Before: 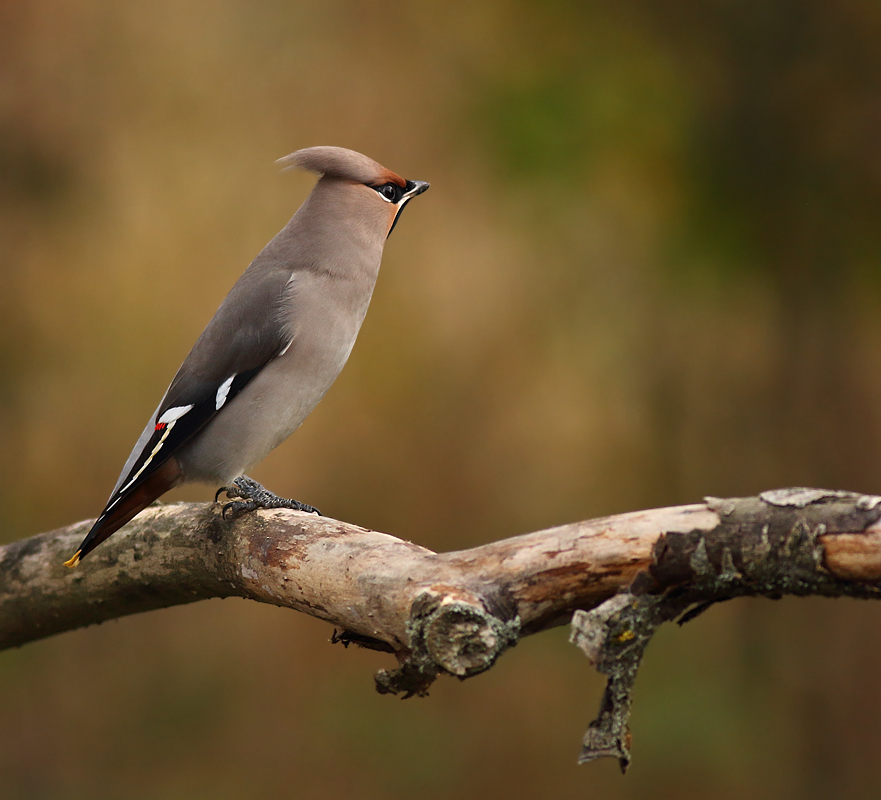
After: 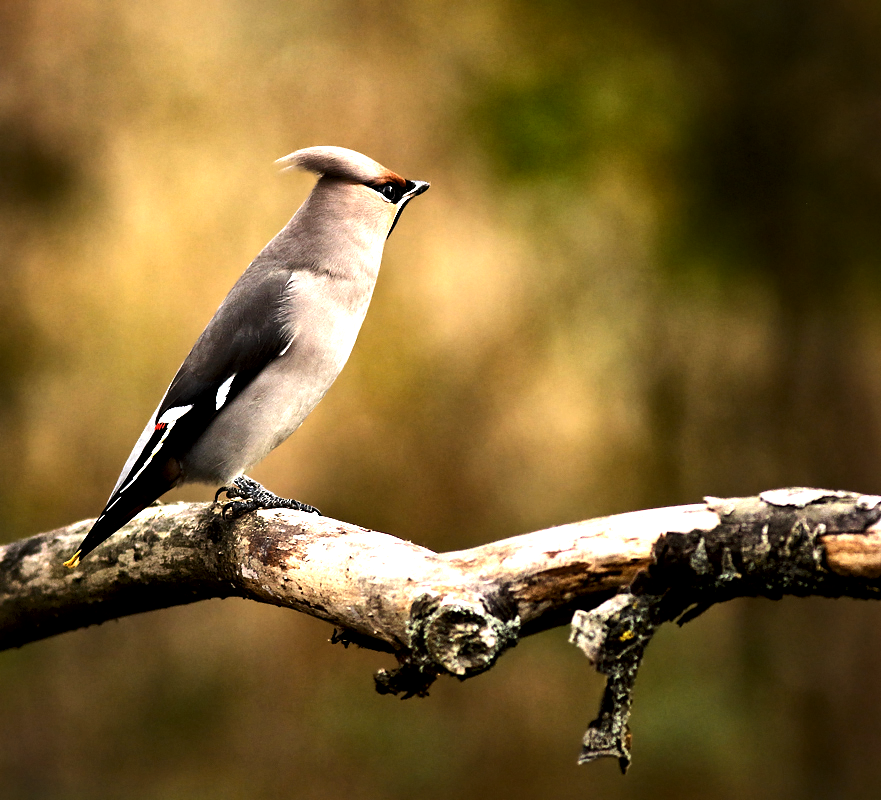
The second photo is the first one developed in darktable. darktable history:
local contrast: mode bilateral grid, contrast 51, coarseness 50, detail 150%, midtone range 0.2
levels: levels [0.116, 0.574, 1]
color balance rgb: perceptual saturation grading › global saturation 25.27%, perceptual saturation grading › highlights -28.943%, perceptual saturation grading › shadows 33.866%, perceptual brilliance grading › highlights 4.024%, perceptual brilliance grading › mid-tones -19.166%, perceptual brilliance grading › shadows -40.98%, global vibrance 20%
exposure: black level correction 0, exposure 1.512 EV, compensate highlight preservation false
